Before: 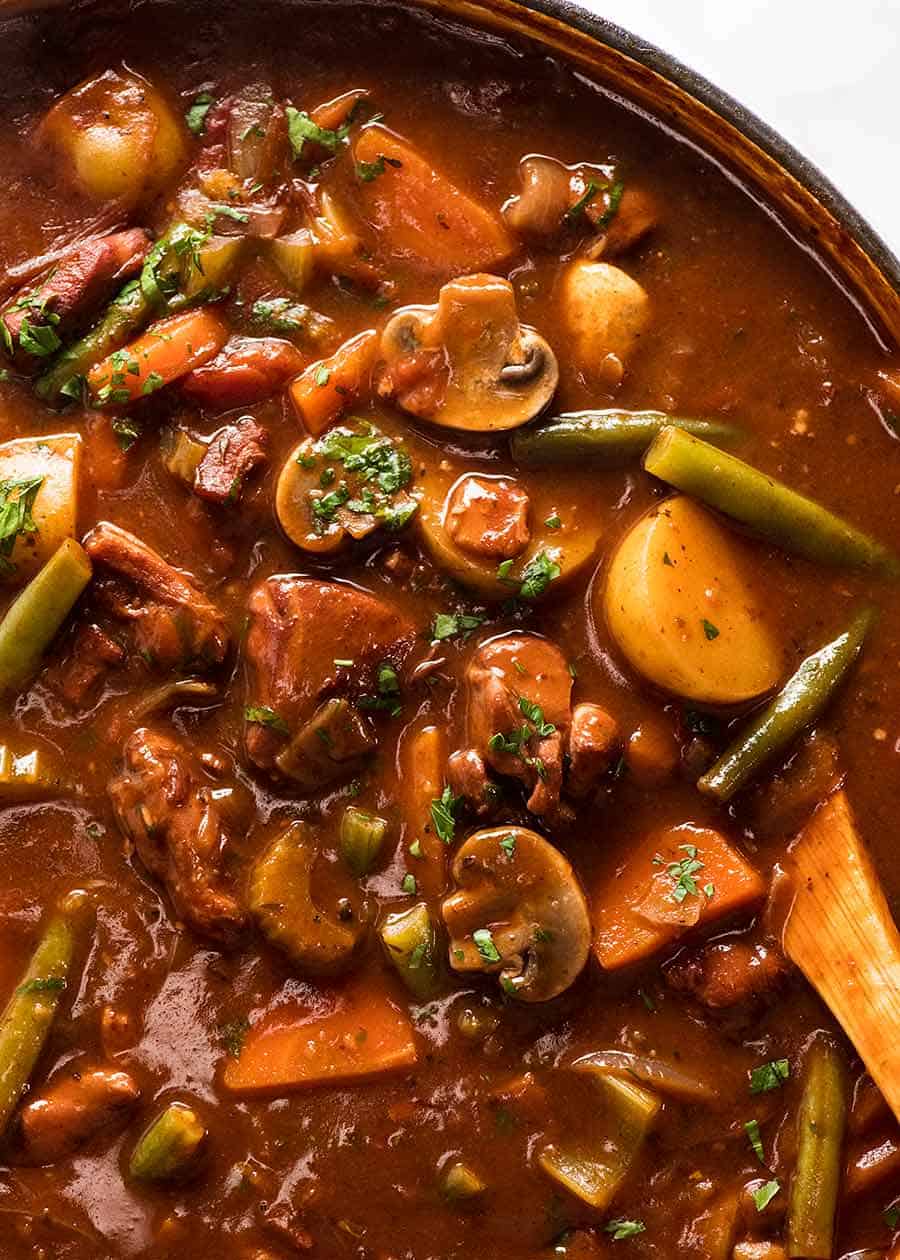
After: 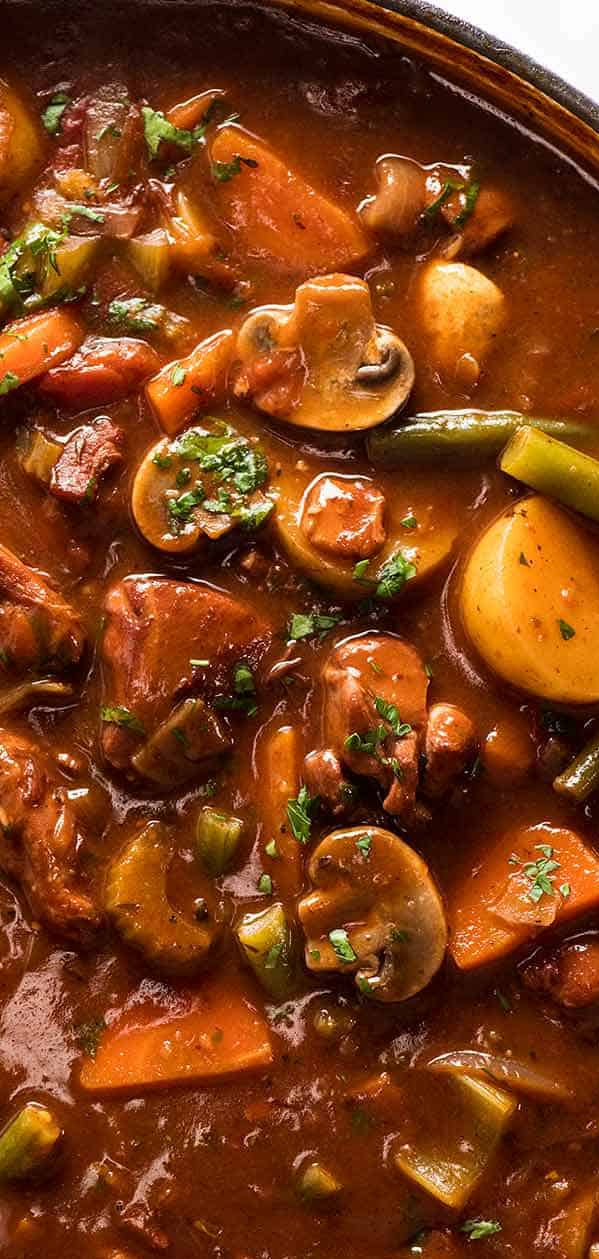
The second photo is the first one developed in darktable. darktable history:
crop and rotate: left 16.036%, right 17.317%
